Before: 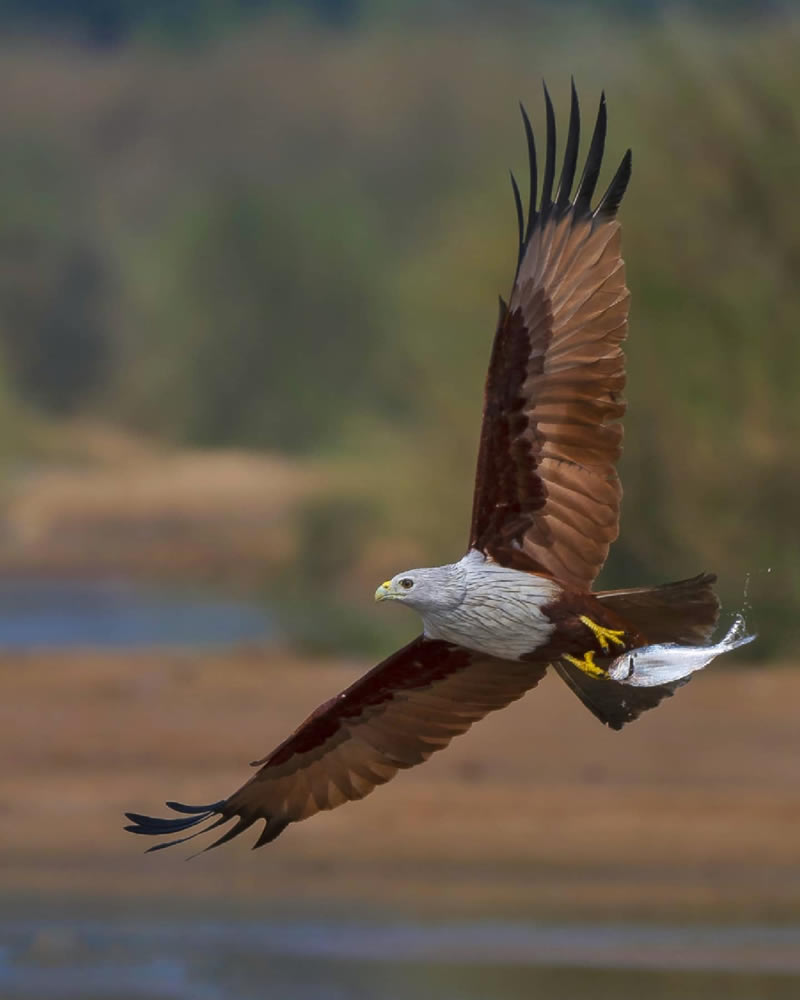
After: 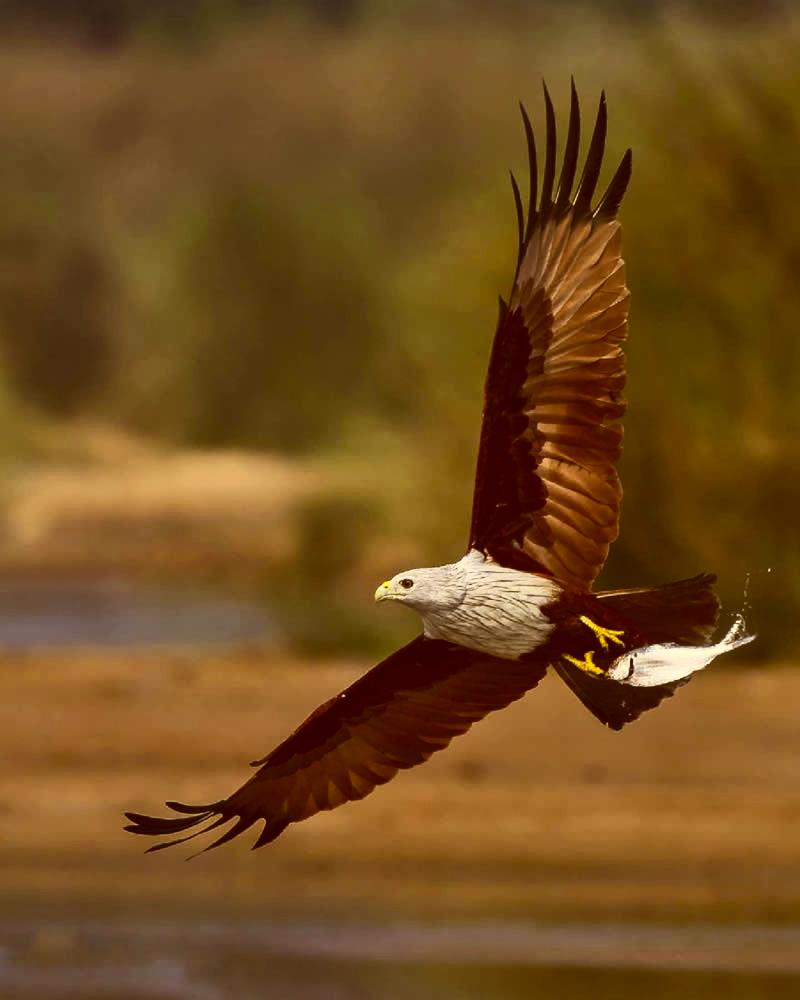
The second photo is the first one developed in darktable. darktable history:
color correction: highlights a* 1.1, highlights b* 24.31, shadows a* 15.15, shadows b* 24.95
contrast brightness saturation: contrast 0.395, brightness 0.115
